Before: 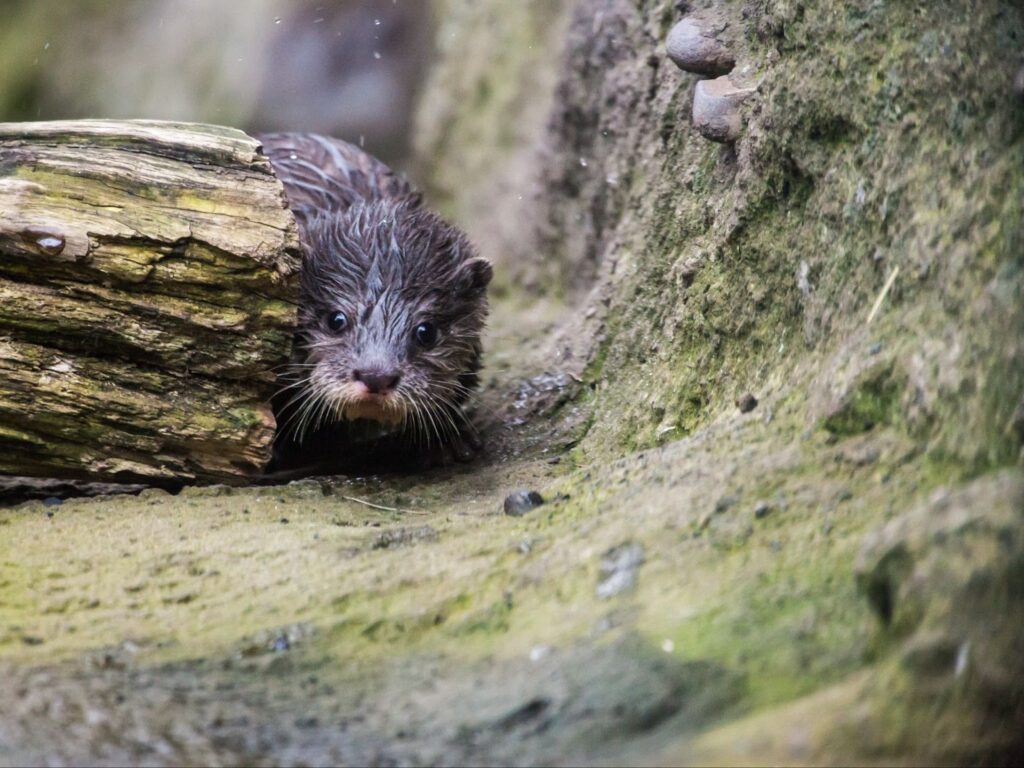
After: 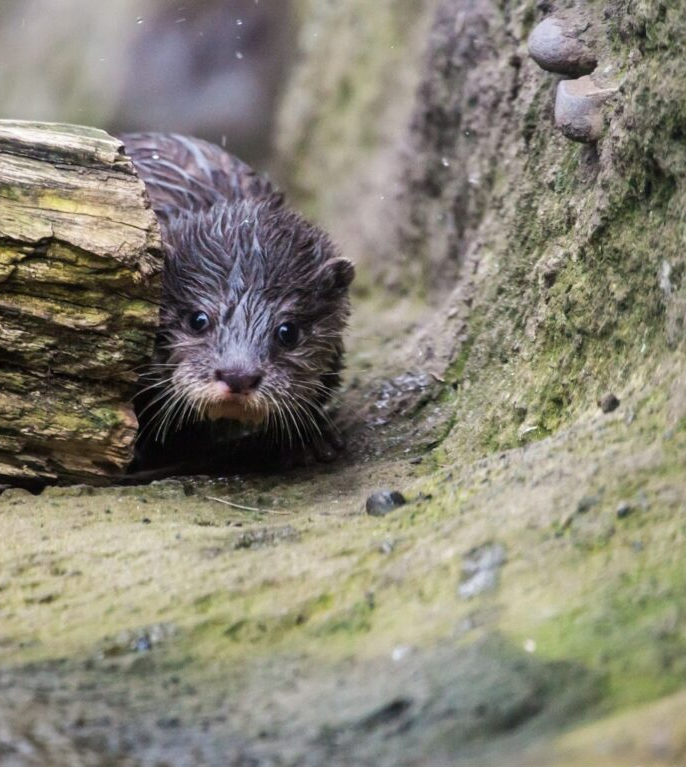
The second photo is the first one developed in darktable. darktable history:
crop and rotate: left 13.564%, right 19.442%
